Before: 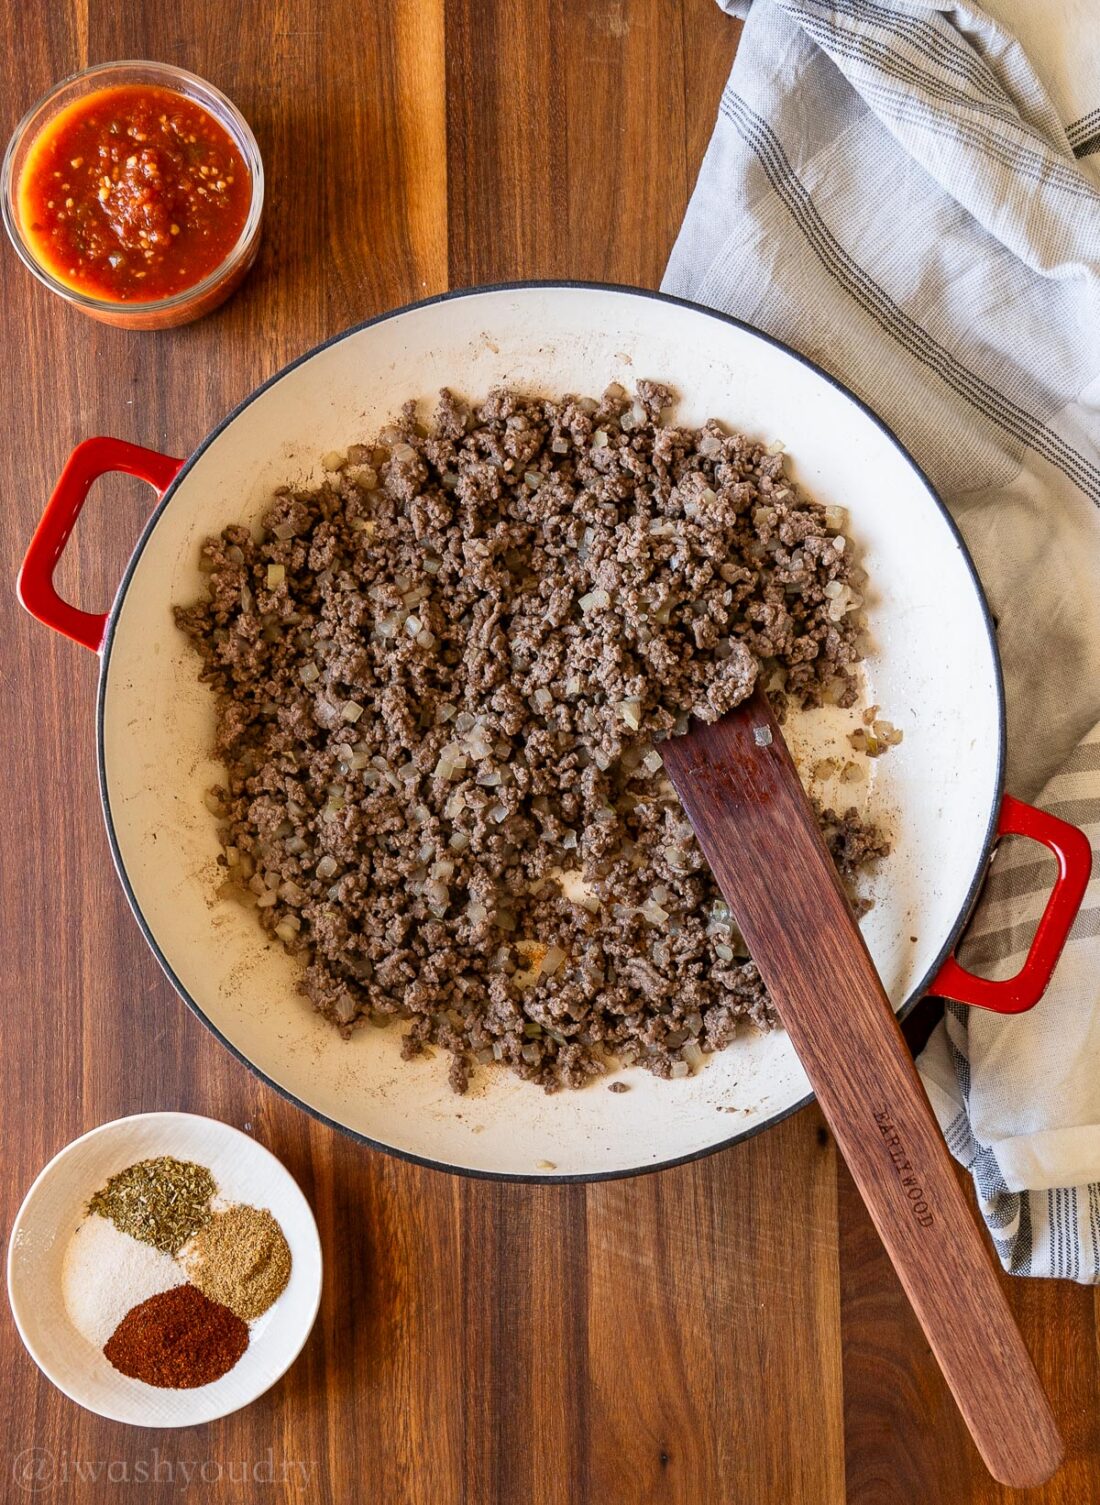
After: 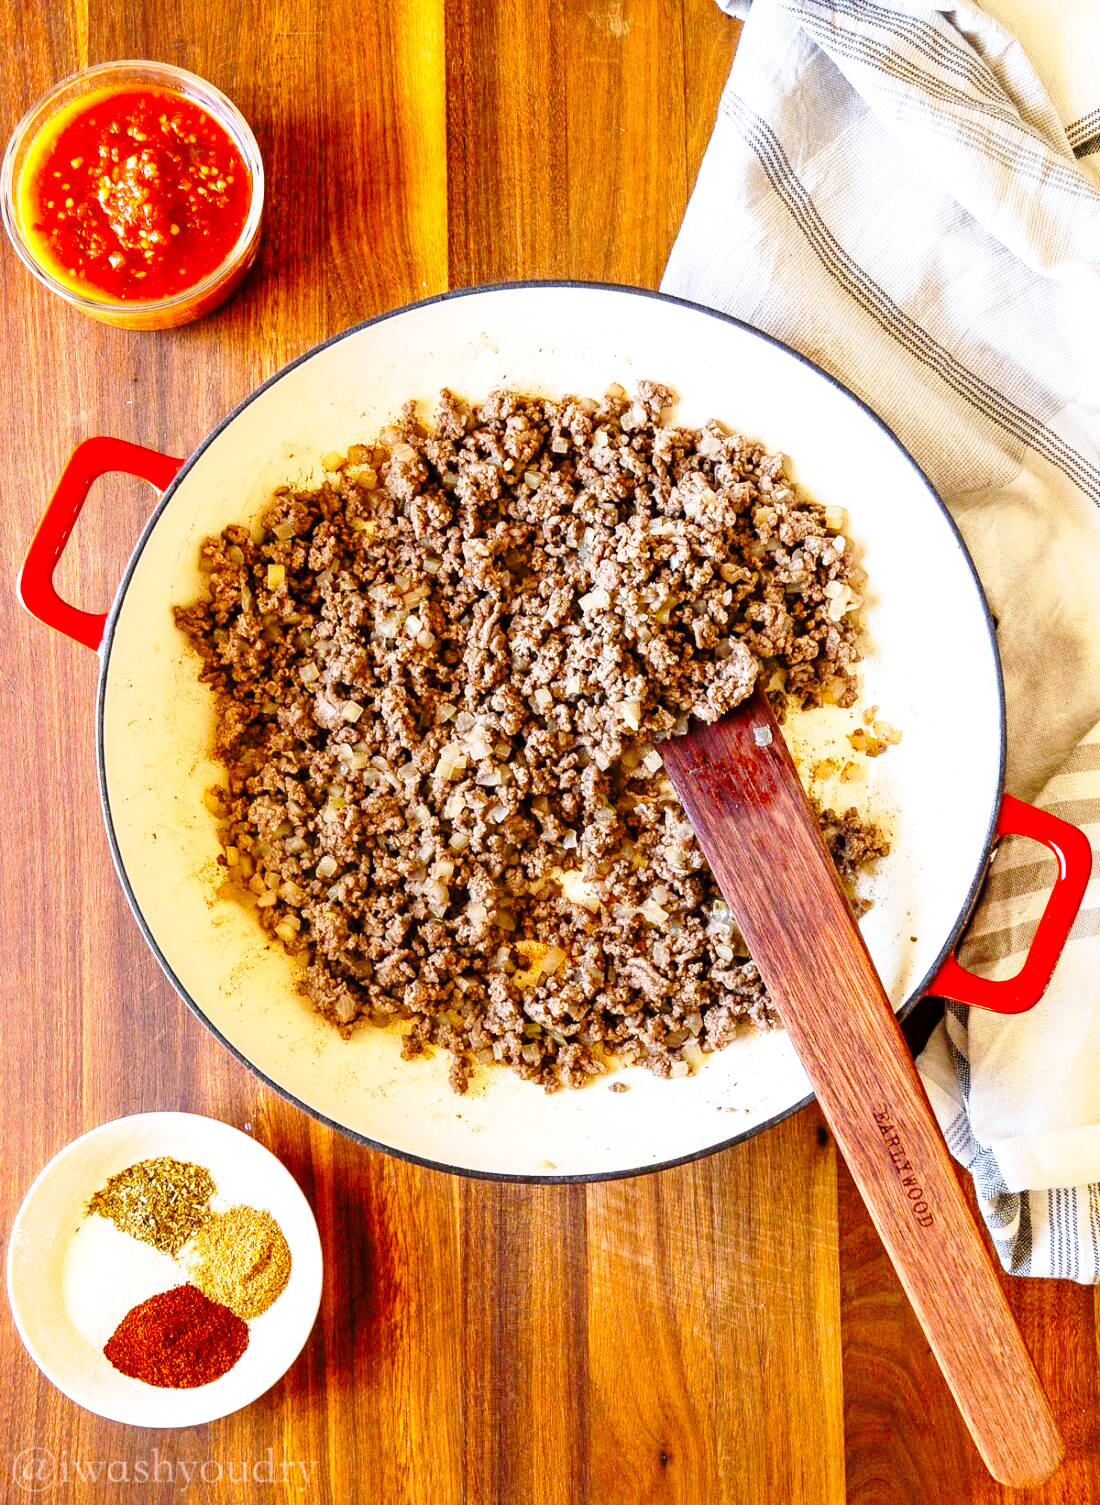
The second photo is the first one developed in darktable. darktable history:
exposure: black level correction 0.001, exposure 0.5 EV, compensate exposure bias true, compensate highlight preservation false
color balance: output saturation 120%
base curve: curves: ch0 [(0, 0) (0.028, 0.03) (0.121, 0.232) (0.46, 0.748) (0.859, 0.968) (1, 1)], preserve colors none
